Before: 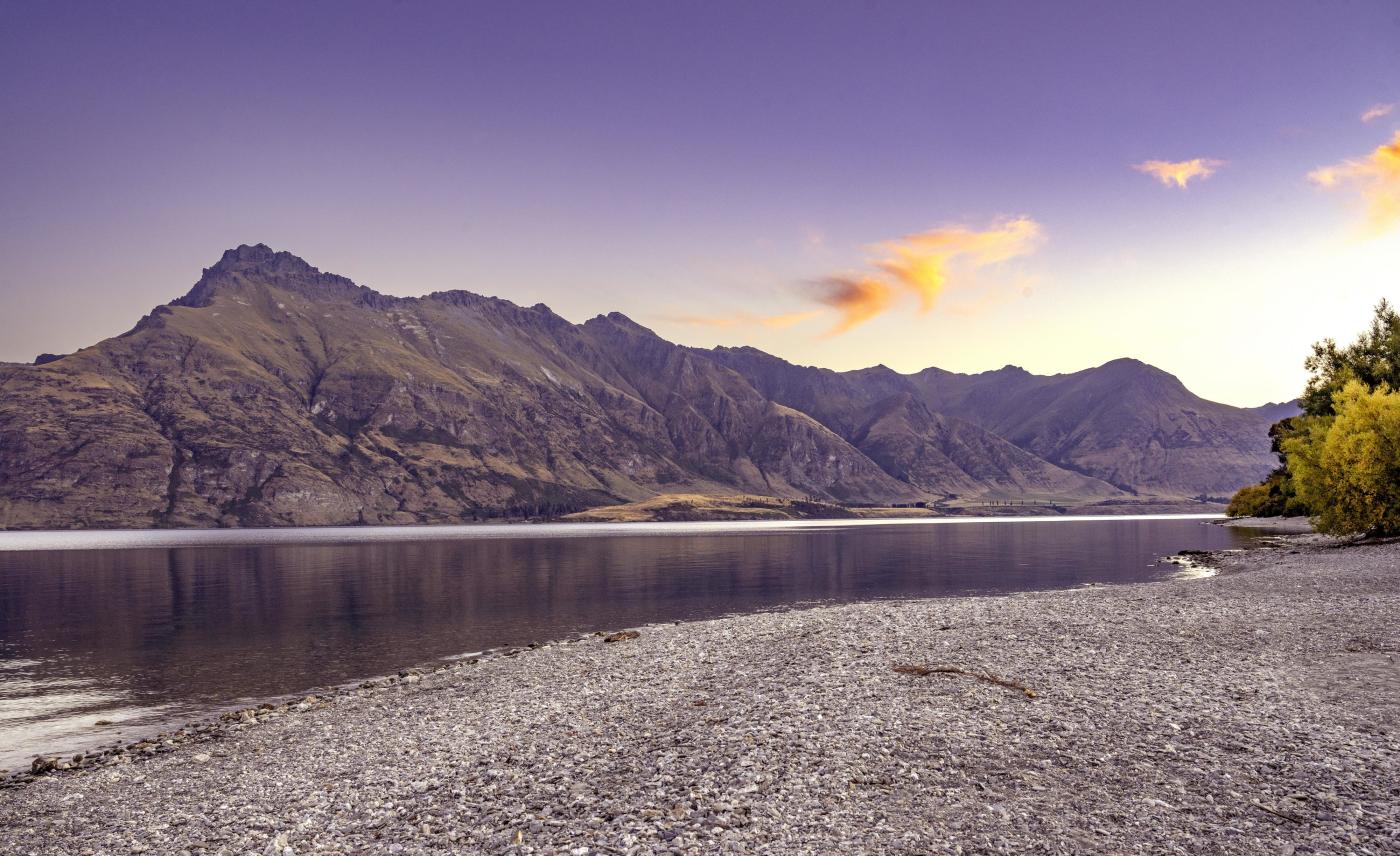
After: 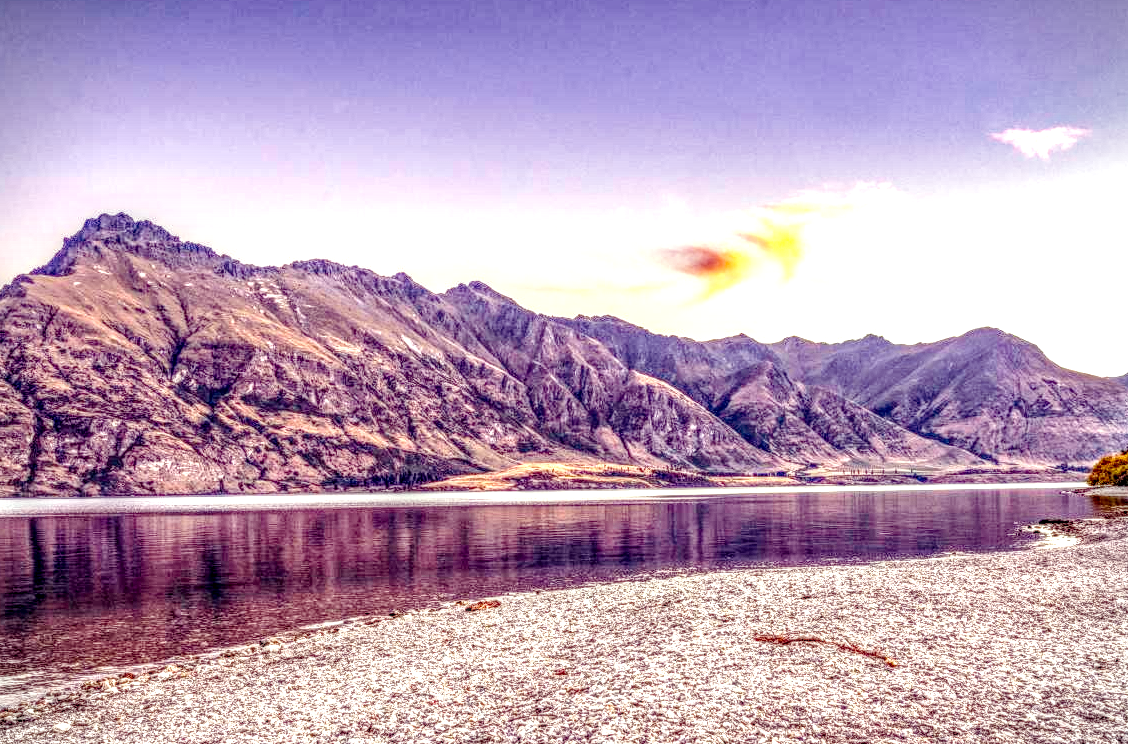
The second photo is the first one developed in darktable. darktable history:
vignetting: fall-off start 91.36%, brightness -0.285, unbound false
local contrast: highlights 5%, shadows 7%, detail 298%, midtone range 0.306
color correction: highlights a* -4.27, highlights b* 6.43
base curve: curves: ch0 [(0, 0) (0.028, 0.03) (0.121, 0.232) (0.46, 0.748) (0.859, 0.968) (1, 1)], preserve colors none
haze removal: strength 0.297, distance 0.251, compatibility mode true, adaptive false
crop: left 9.99%, top 3.664%, right 9.222%, bottom 9.36%
